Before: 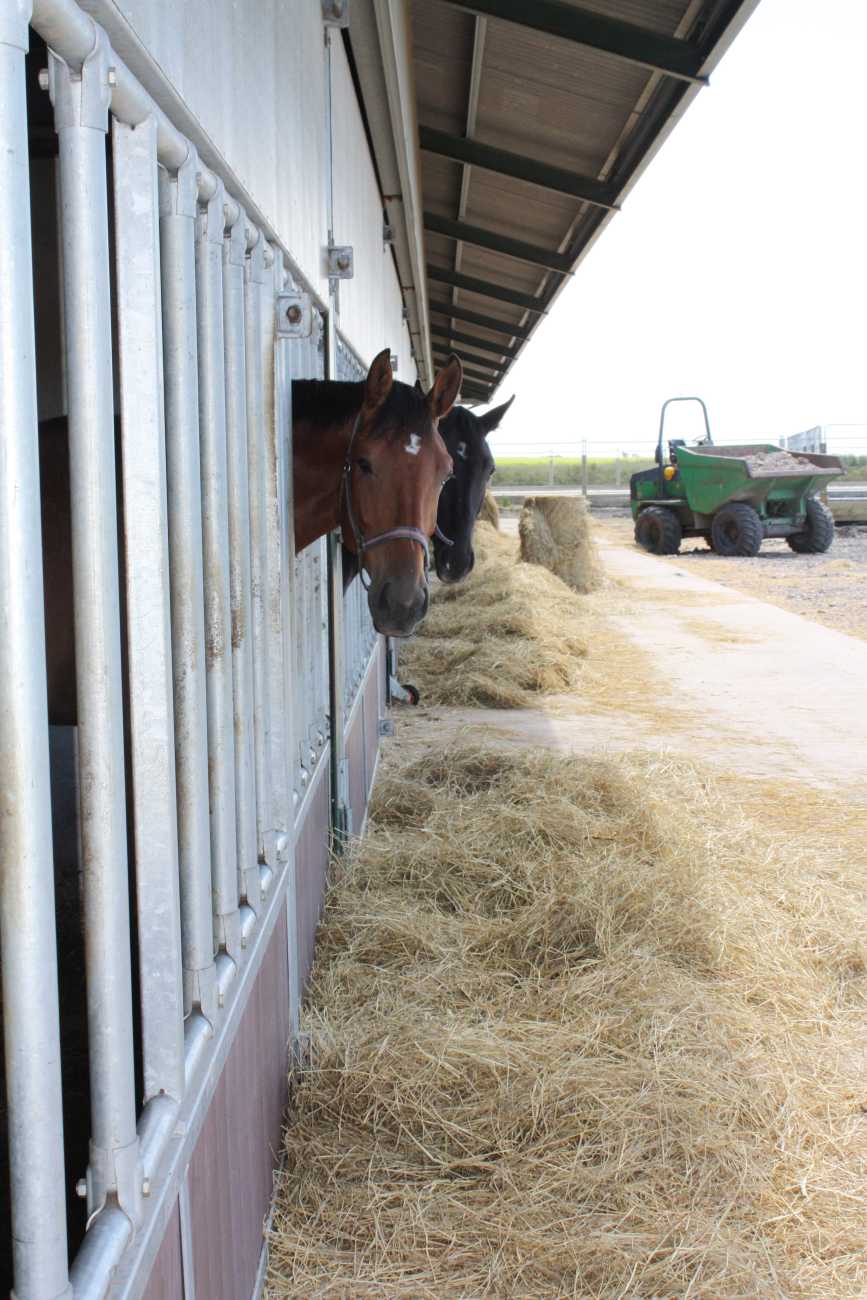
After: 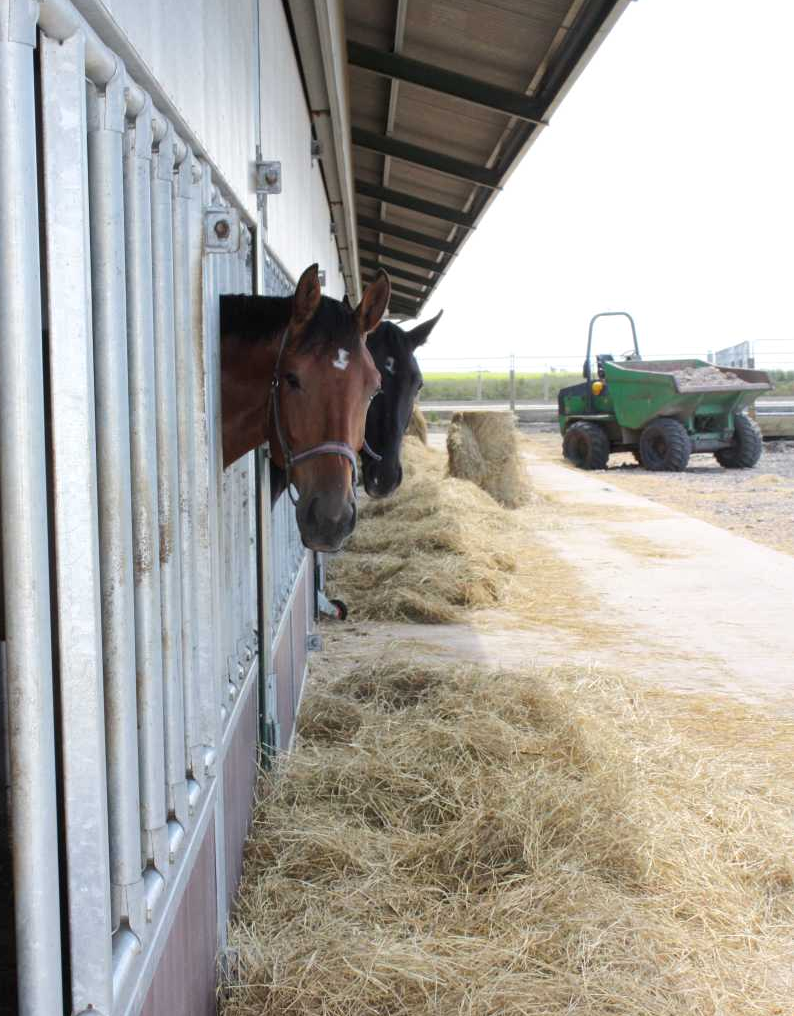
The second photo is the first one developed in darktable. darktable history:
crop: left 8.333%, top 6.572%, bottom 15.265%
local contrast: mode bilateral grid, contrast 21, coarseness 50, detail 119%, midtone range 0.2
